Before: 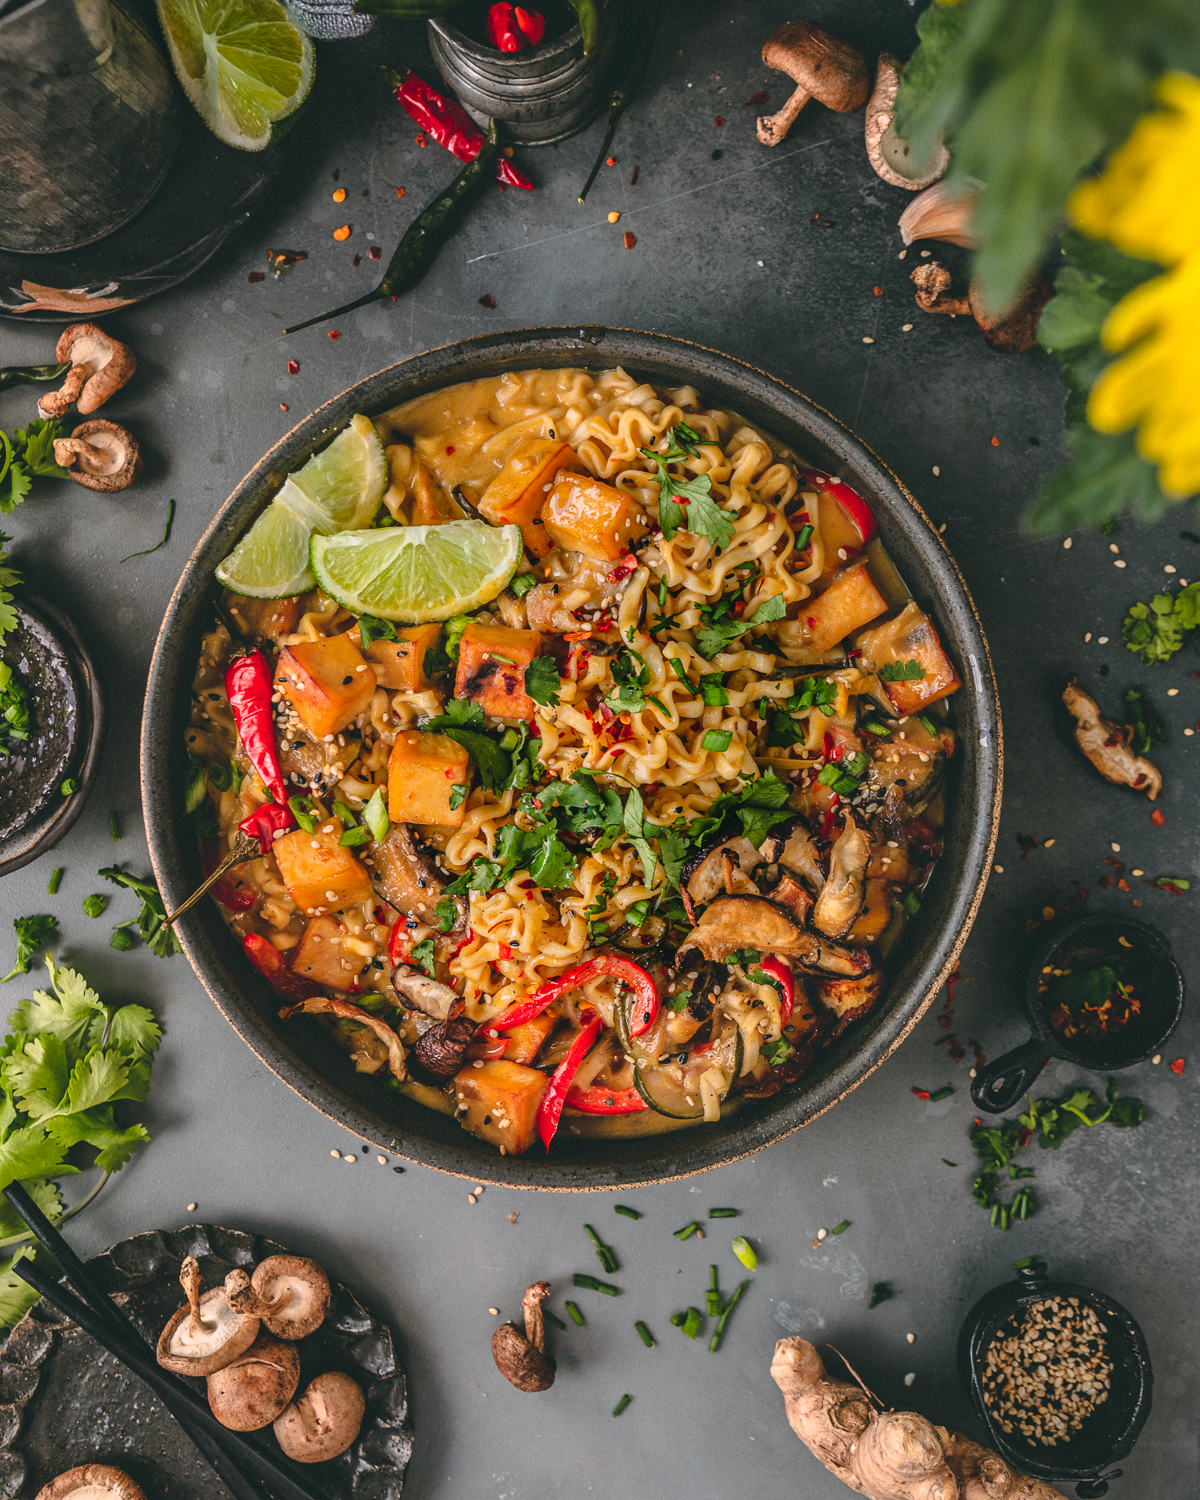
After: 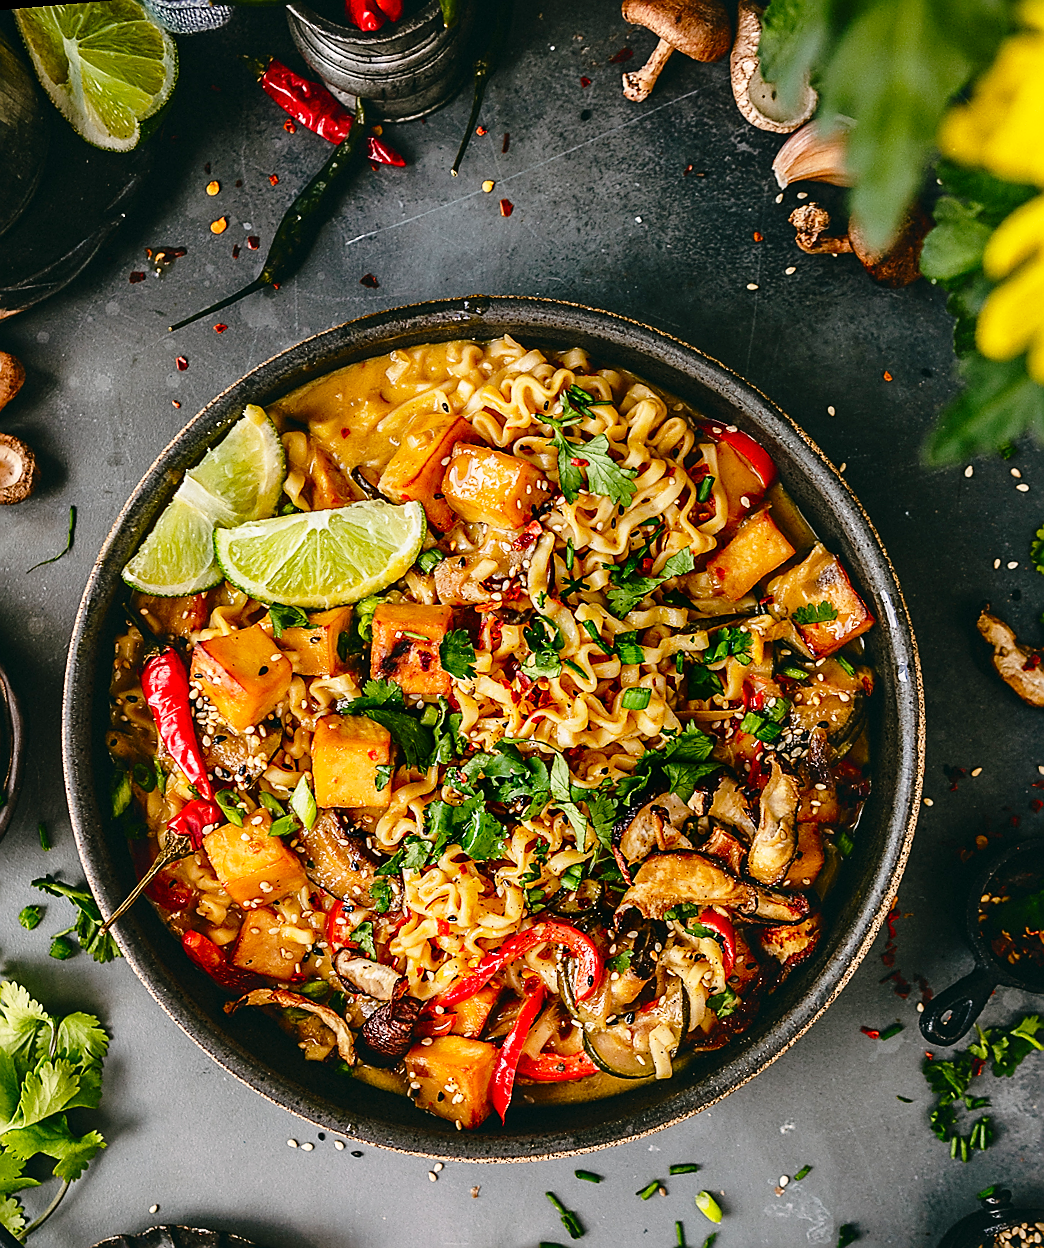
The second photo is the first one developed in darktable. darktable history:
crop and rotate: left 10.77%, top 5.1%, right 10.41%, bottom 16.76%
base curve: curves: ch0 [(0, 0) (0.028, 0.03) (0.121, 0.232) (0.46, 0.748) (0.859, 0.968) (1, 1)], preserve colors none
rotate and perspective: rotation -4.98°, automatic cropping off
sharpen: radius 1.4, amount 1.25, threshold 0.7
contrast brightness saturation: brightness -0.2, saturation 0.08
